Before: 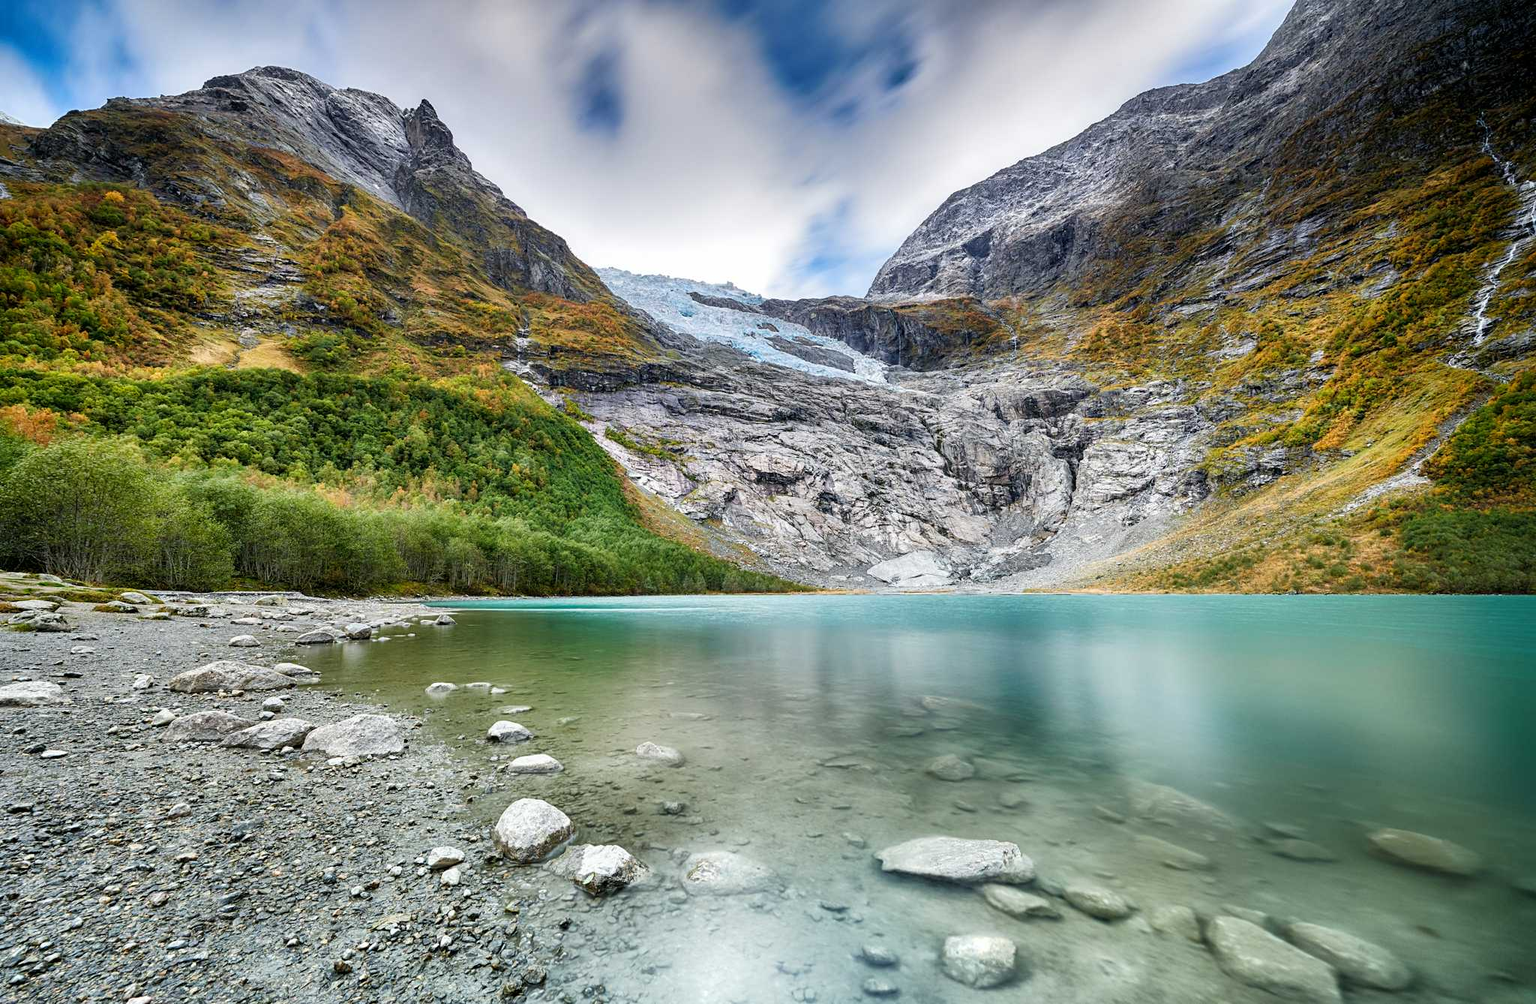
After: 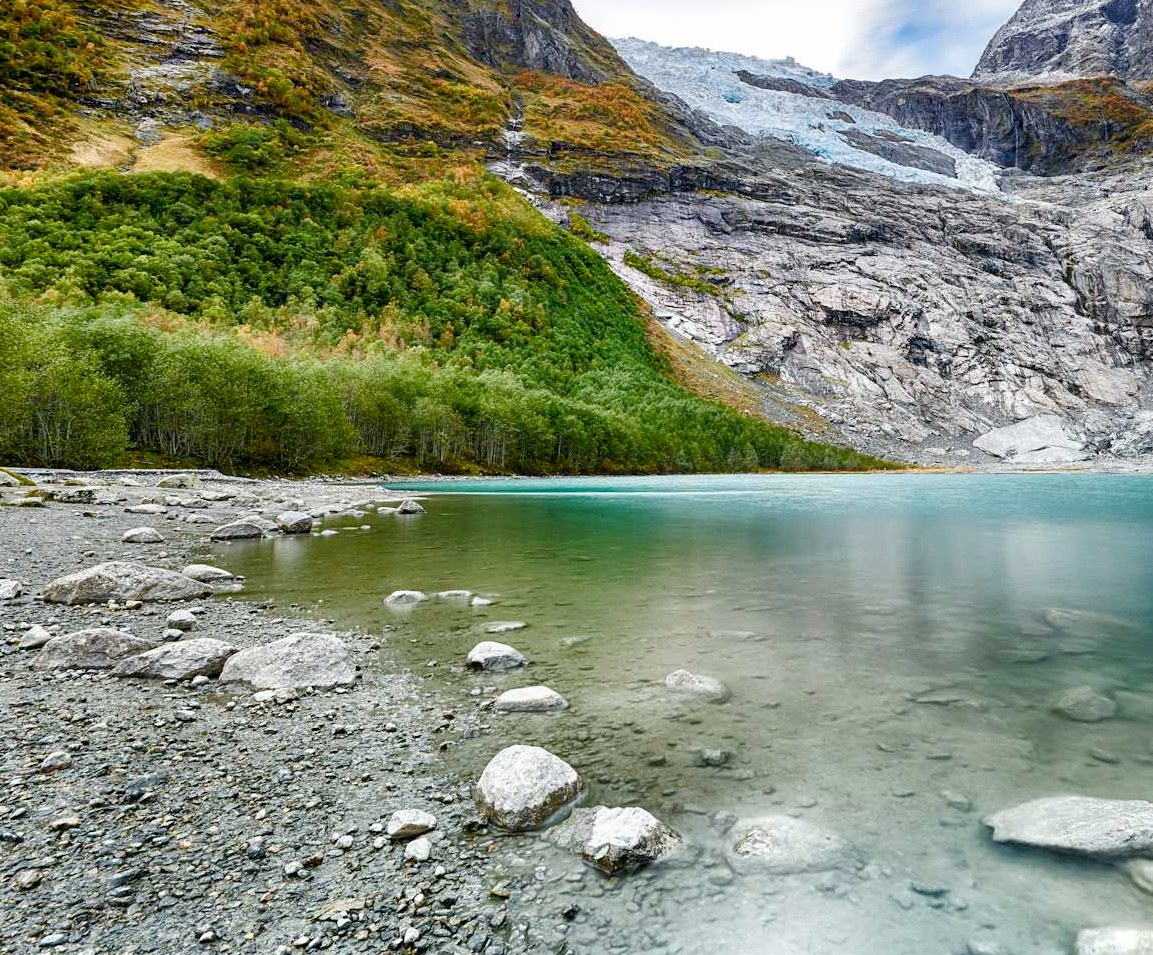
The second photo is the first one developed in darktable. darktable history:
color balance rgb: perceptual saturation grading › global saturation 20%, perceptual saturation grading › highlights -25%, perceptual saturation grading › shadows 50%, global vibrance -25%
crop: left 8.966%, top 23.852%, right 34.699%, bottom 4.703%
